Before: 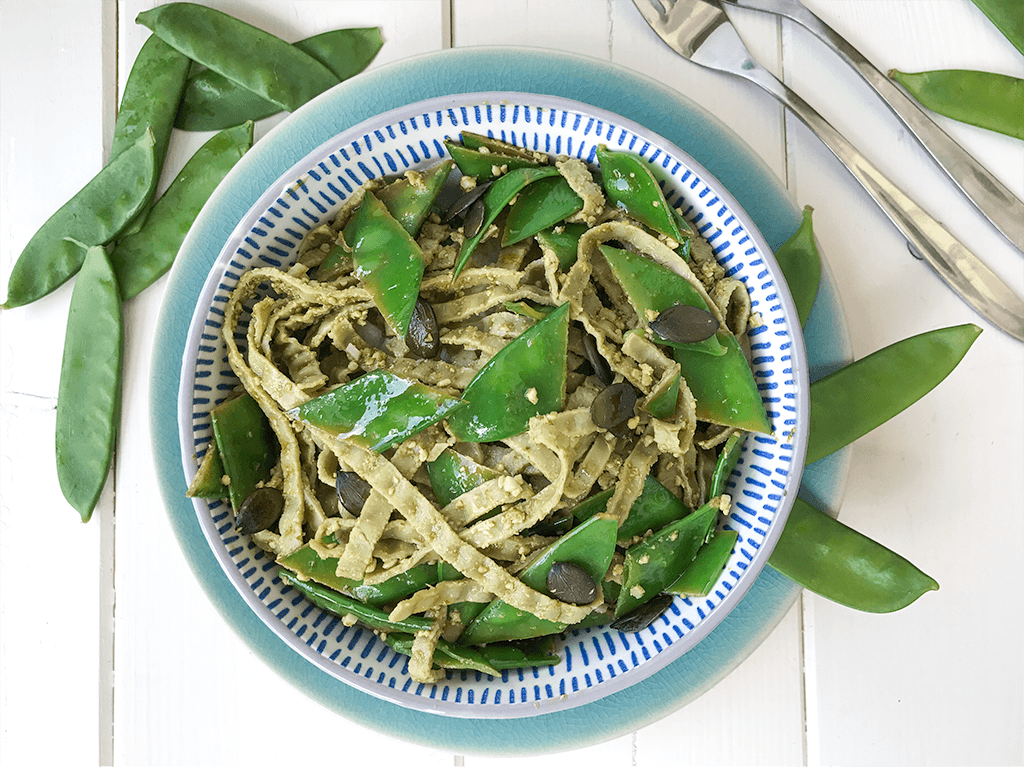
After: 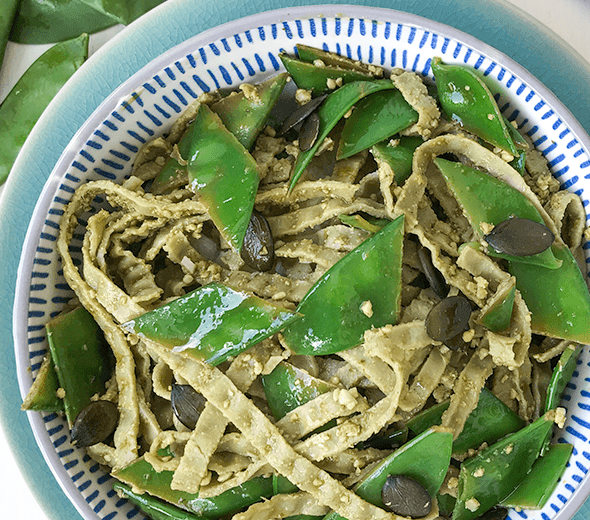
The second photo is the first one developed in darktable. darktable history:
crop: left 16.181%, top 11.4%, right 26.181%, bottom 20.779%
